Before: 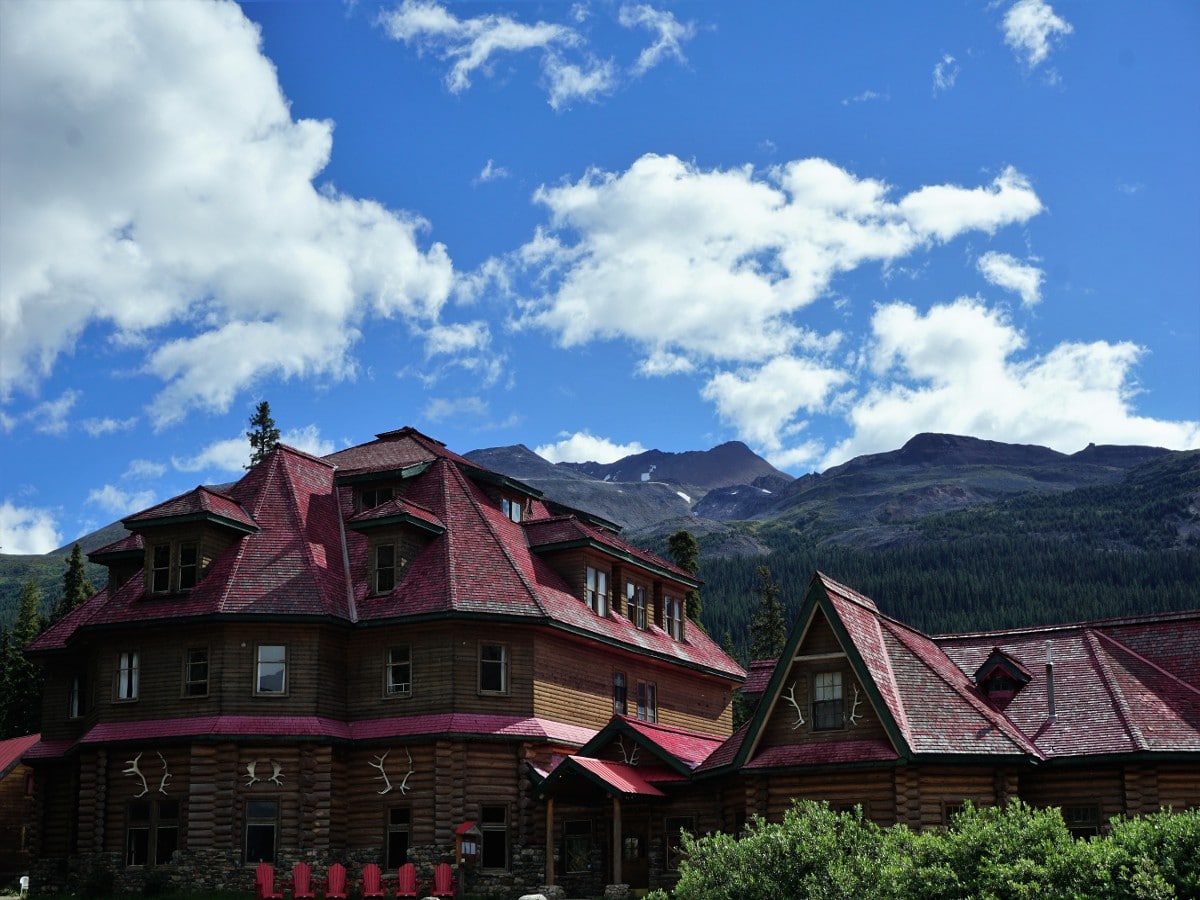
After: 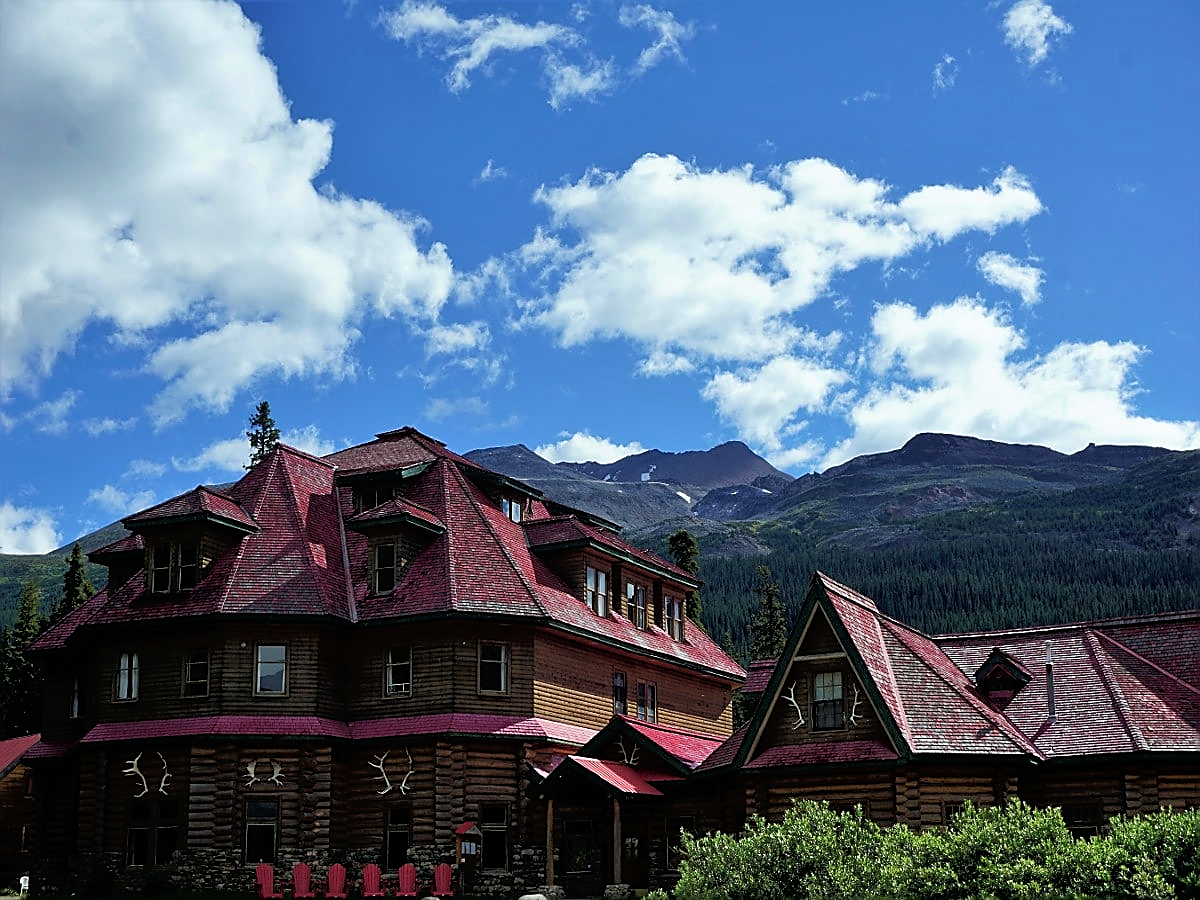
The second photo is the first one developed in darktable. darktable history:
sharpen: radius 1.395, amount 1.235, threshold 0.779
tone equalizer: -8 EV -1.88 EV, -7 EV -1.2 EV, -6 EV -1.63 EV
velvia: on, module defaults
